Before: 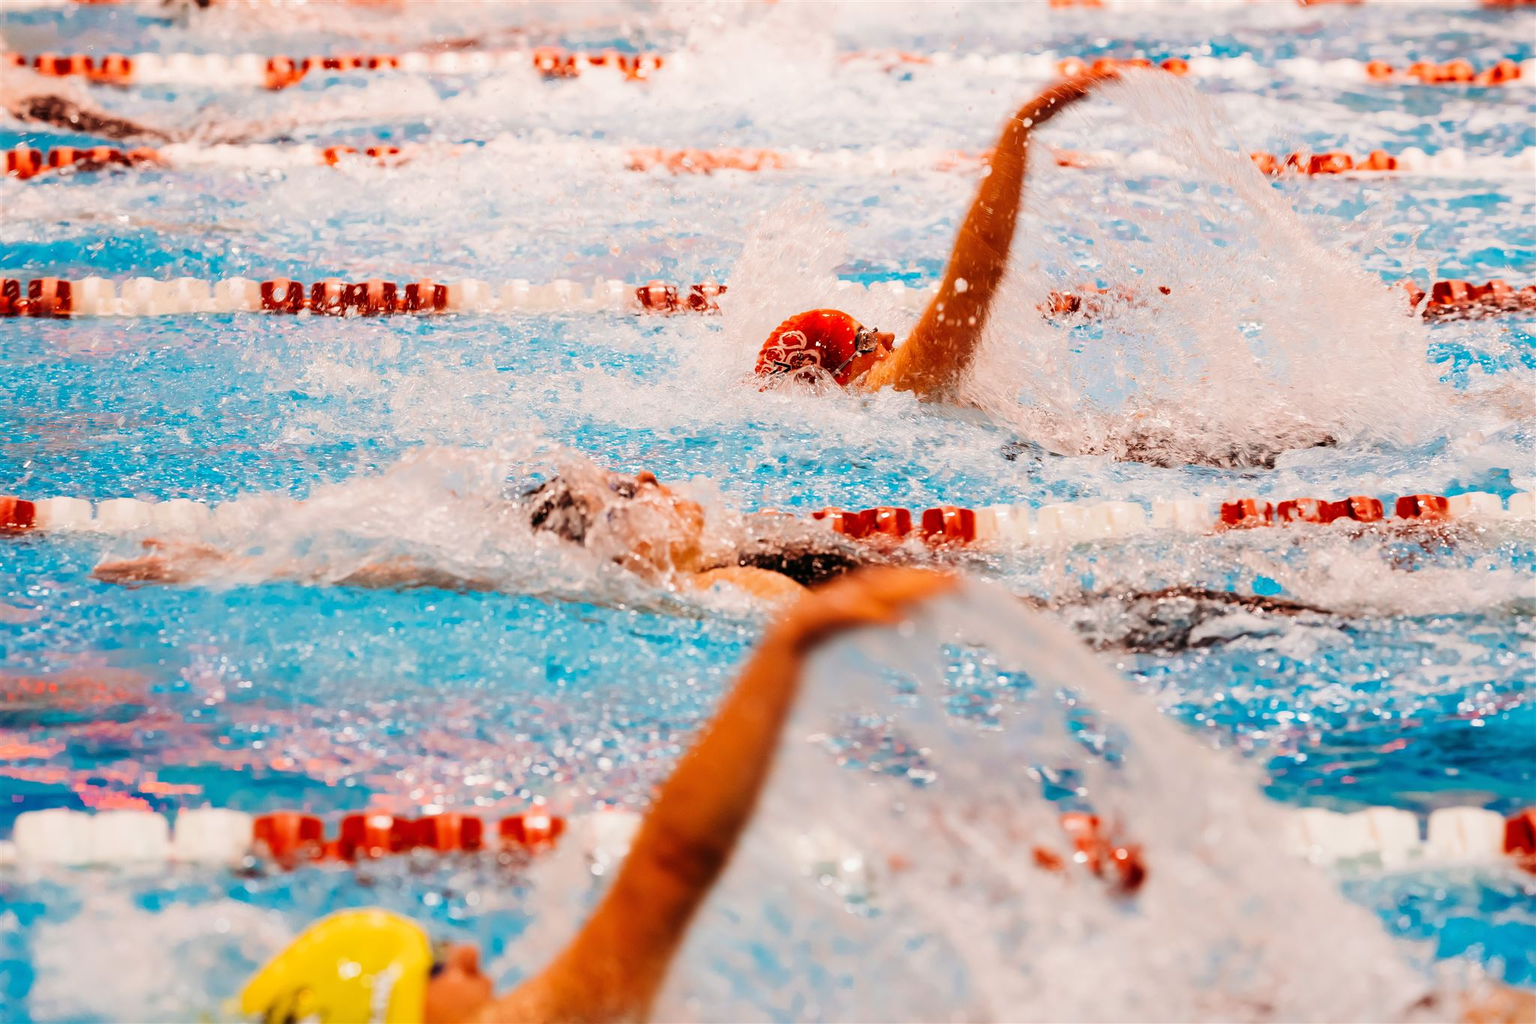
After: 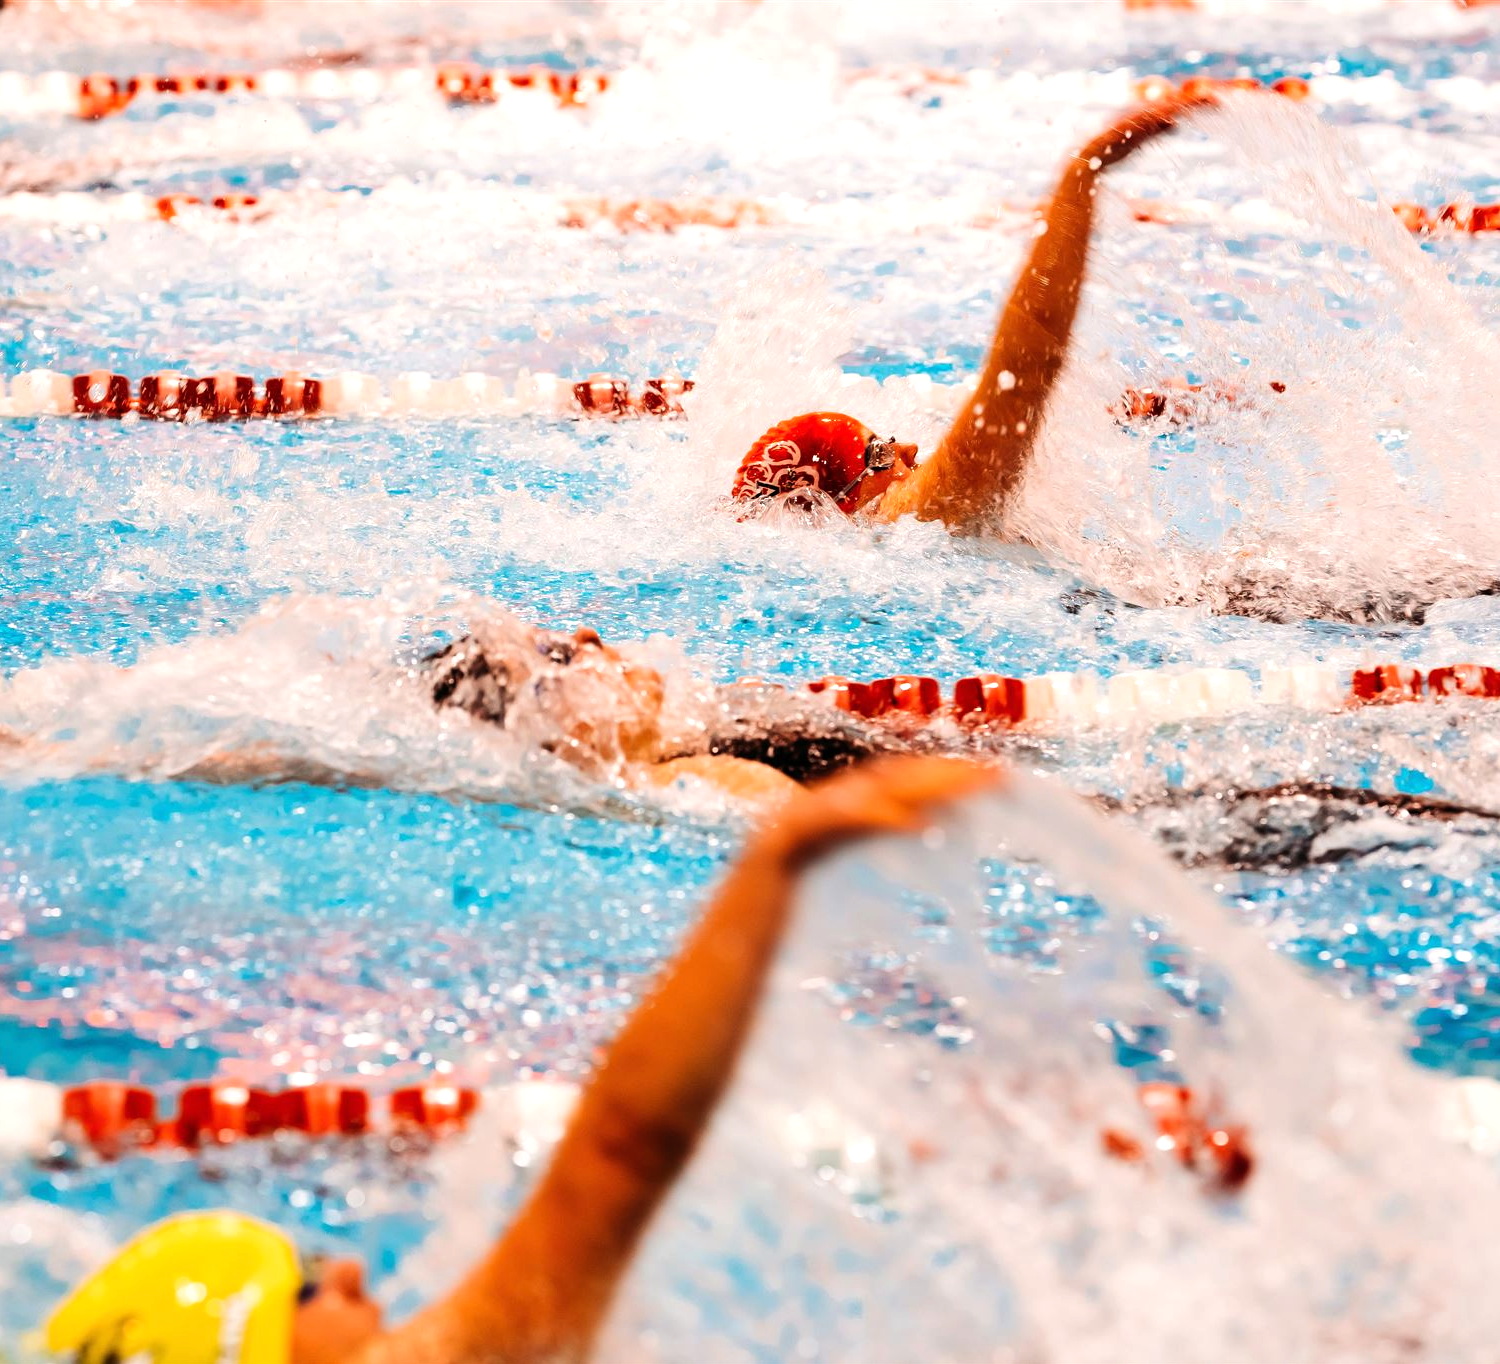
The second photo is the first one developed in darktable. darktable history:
crop: left 13.443%, right 13.31%
tone equalizer: -8 EV -0.417 EV, -7 EV -0.389 EV, -6 EV -0.333 EV, -5 EV -0.222 EV, -3 EV 0.222 EV, -2 EV 0.333 EV, -1 EV 0.389 EV, +0 EV 0.417 EV, edges refinement/feathering 500, mask exposure compensation -1.57 EV, preserve details no
